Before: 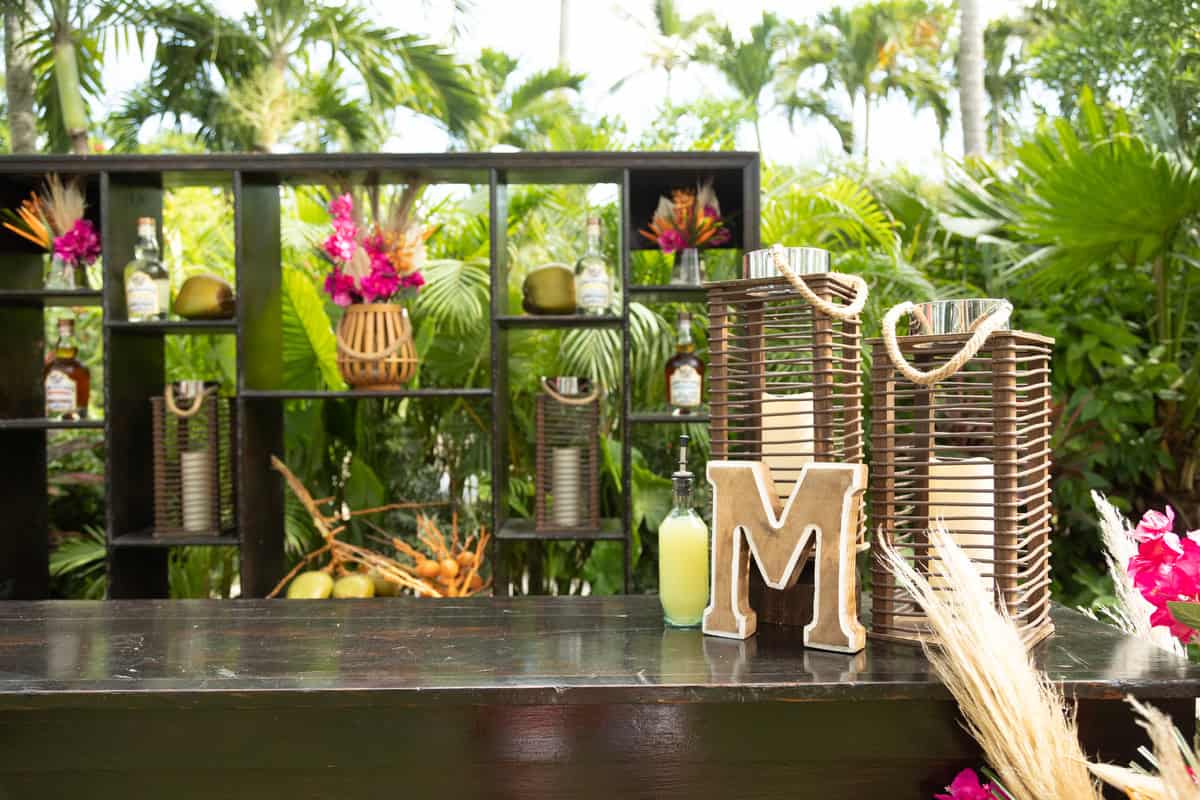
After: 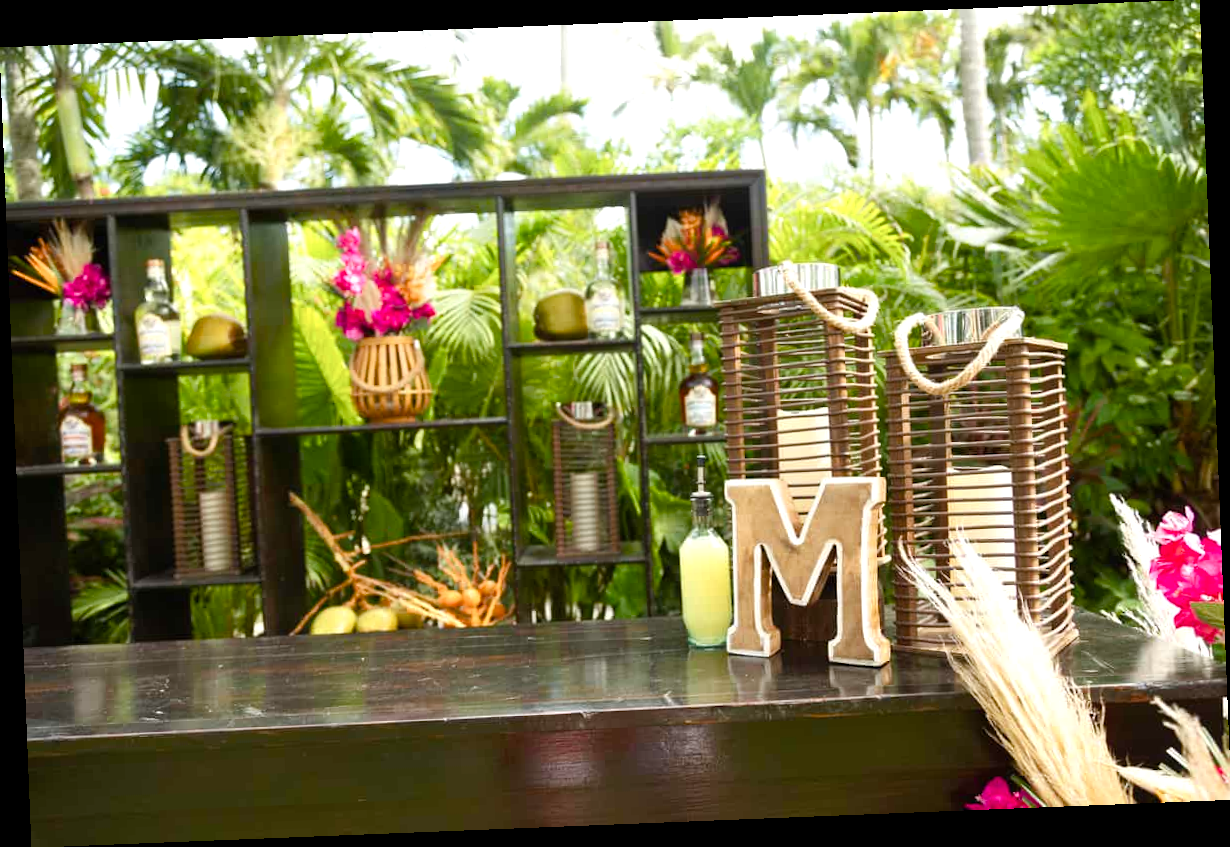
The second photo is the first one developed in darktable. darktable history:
rotate and perspective: rotation -2.29°, automatic cropping off
color balance rgb: linear chroma grading › shadows 32%, linear chroma grading › global chroma -2%, linear chroma grading › mid-tones 4%, perceptual saturation grading › global saturation -2%, perceptual saturation grading › highlights -8%, perceptual saturation grading › mid-tones 8%, perceptual saturation grading › shadows 4%, perceptual brilliance grading › highlights 8%, perceptual brilliance grading › mid-tones 4%, perceptual brilliance grading › shadows 2%, global vibrance 16%, saturation formula JzAzBz (2021)
